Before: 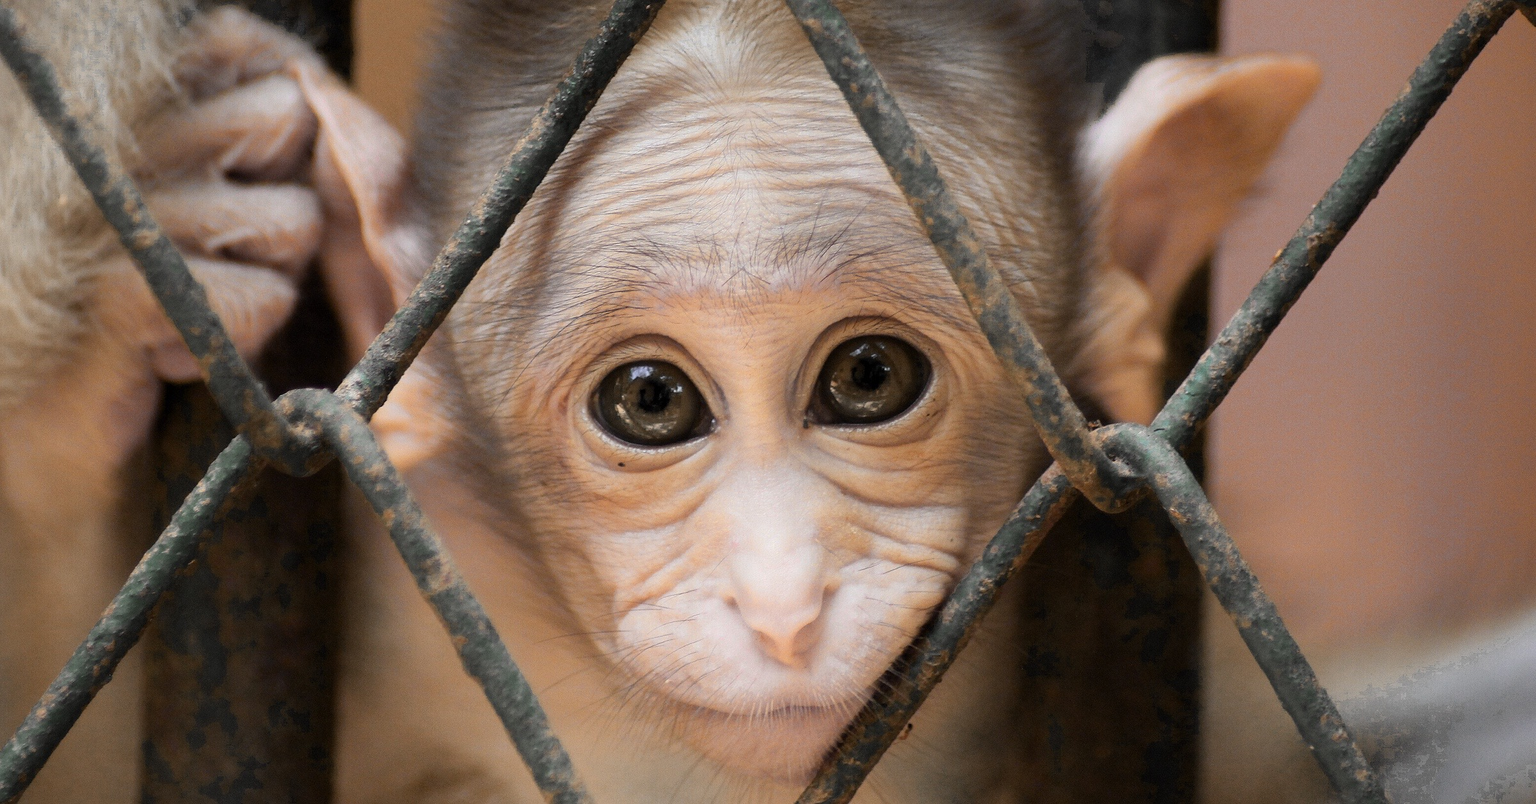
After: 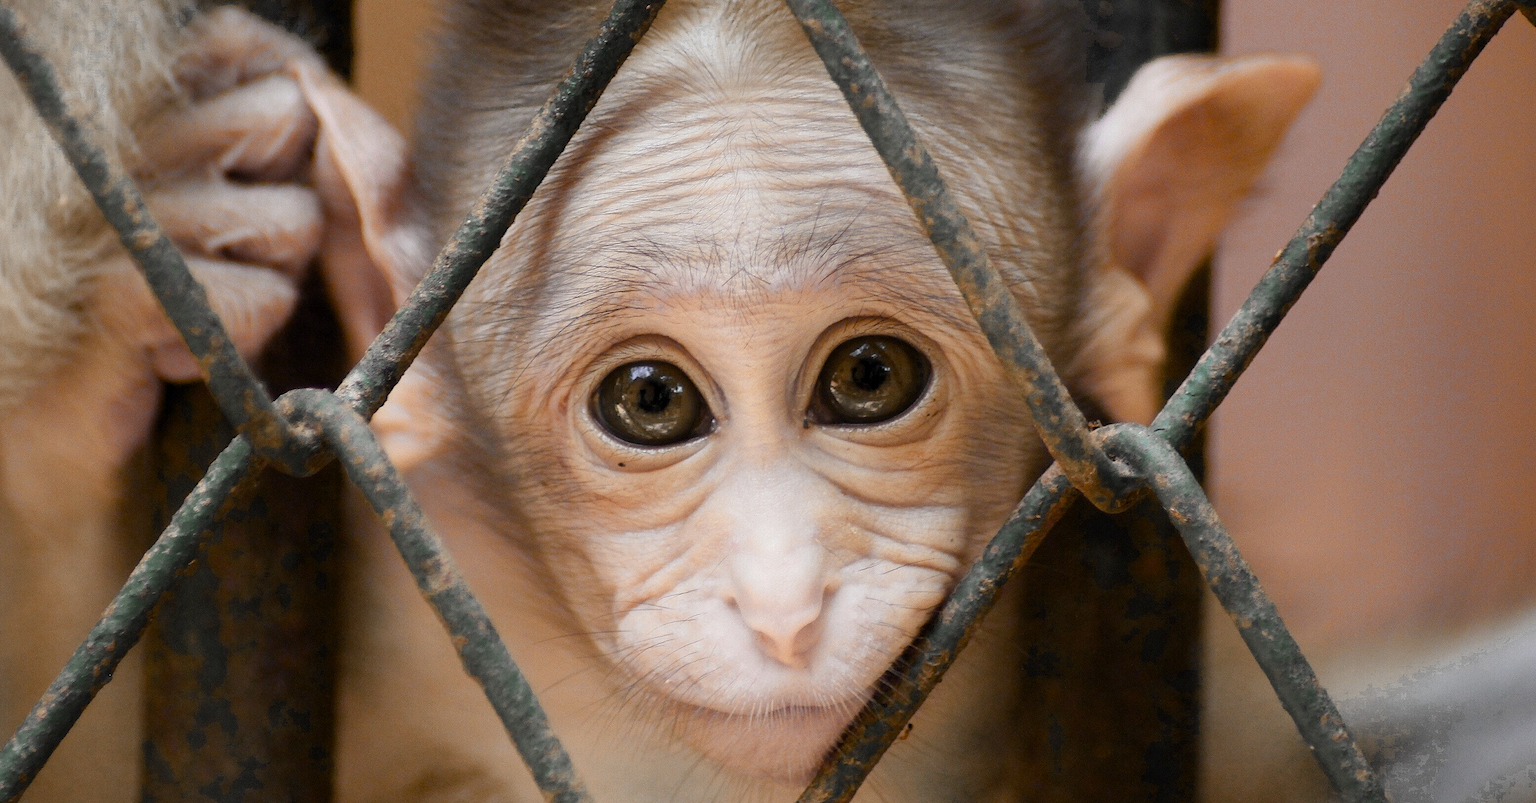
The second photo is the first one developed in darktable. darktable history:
color balance rgb: perceptual saturation grading › global saturation 20%, perceptual saturation grading › highlights -50%, perceptual saturation grading › shadows 30%
tone equalizer: on, module defaults
